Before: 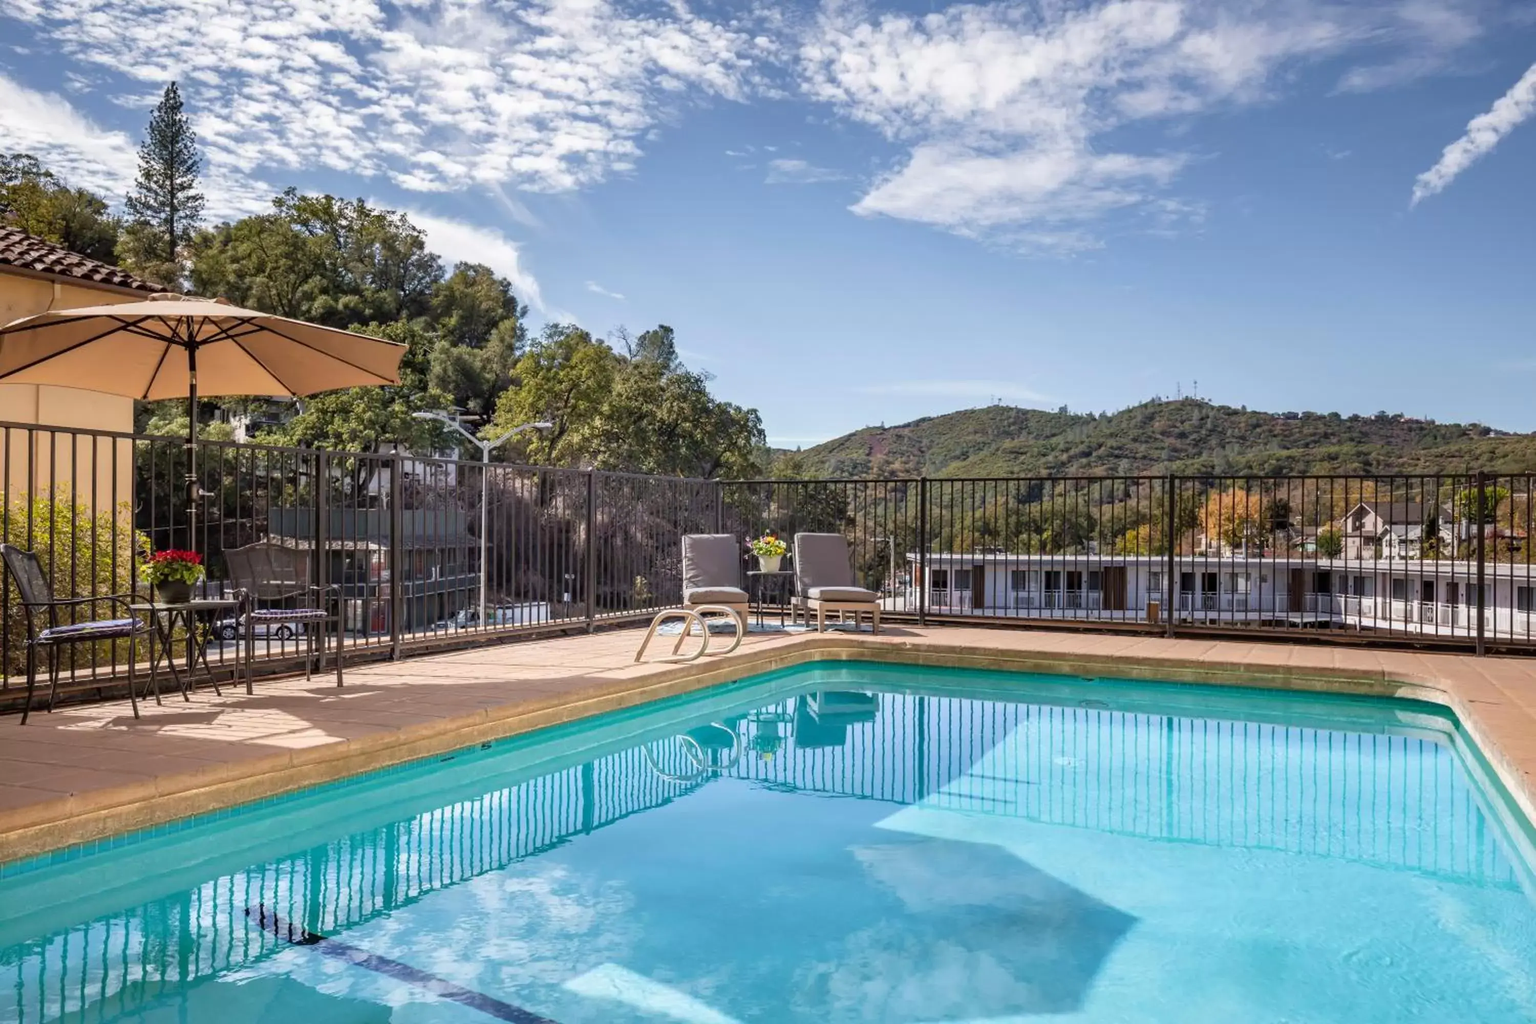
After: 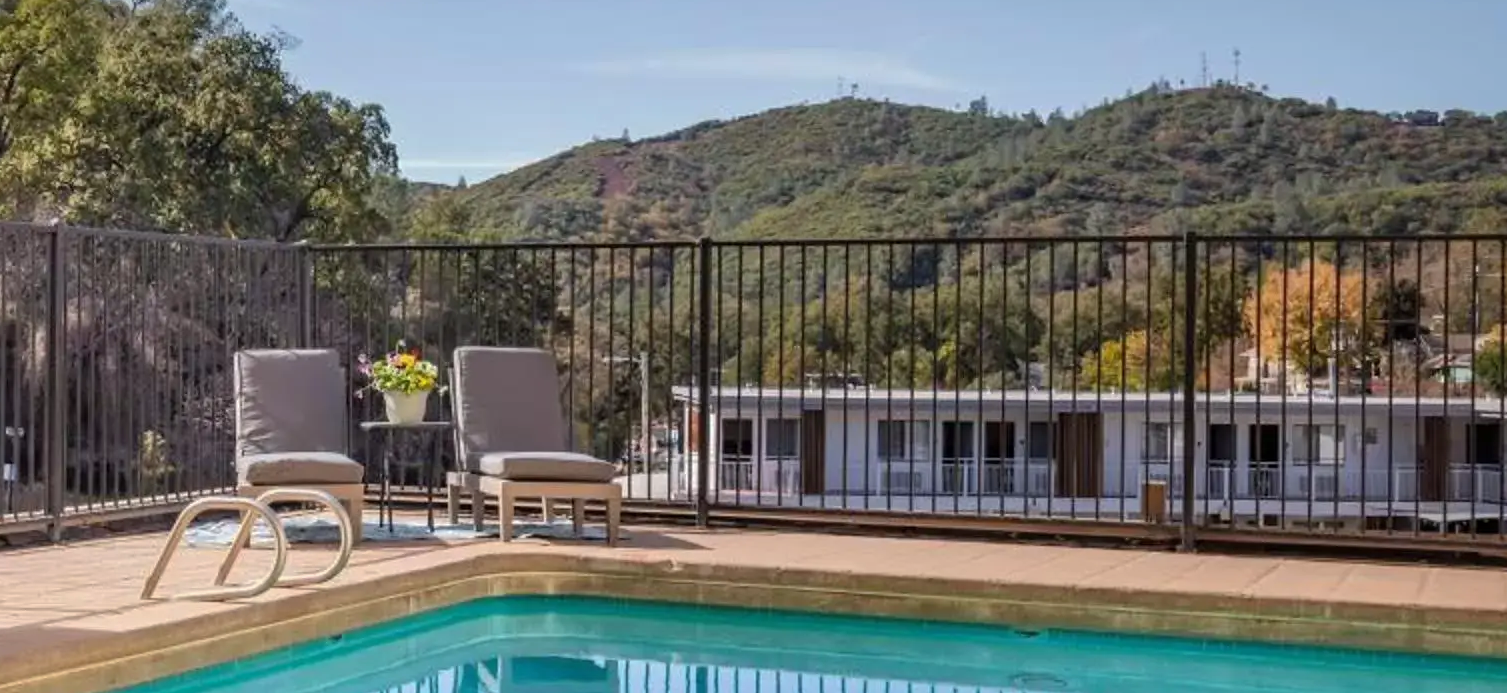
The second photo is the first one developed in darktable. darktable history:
crop: left 36.607%, top 34.735%, right 13.146%, bottom 30.611%
shadows and highlights: shadows 30
